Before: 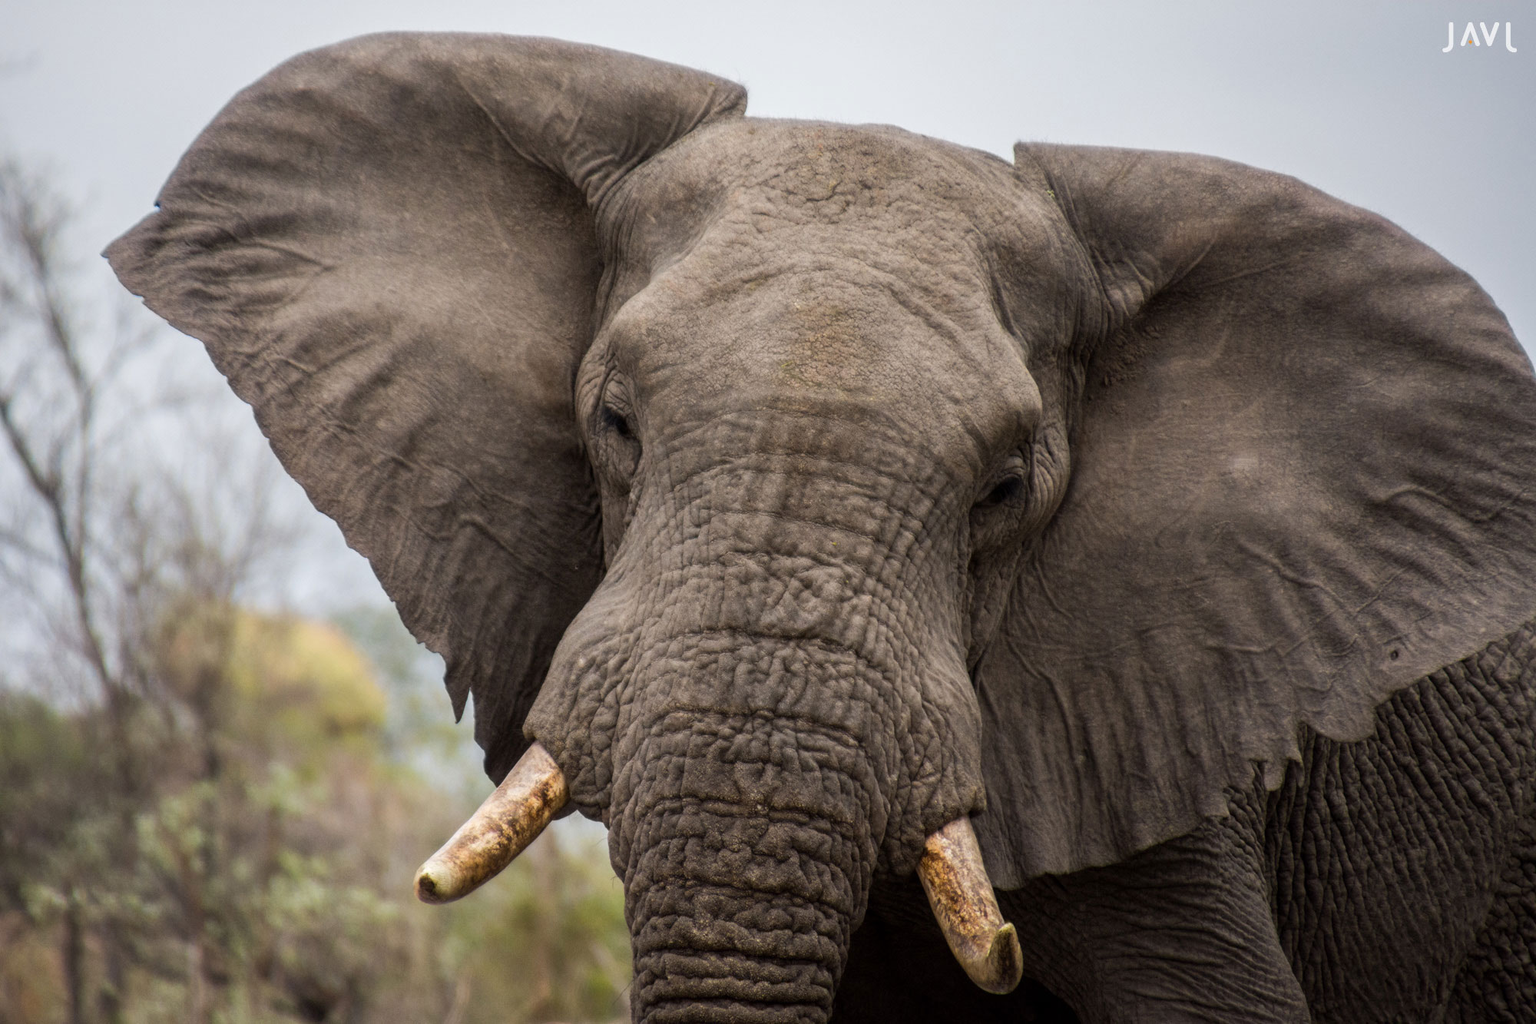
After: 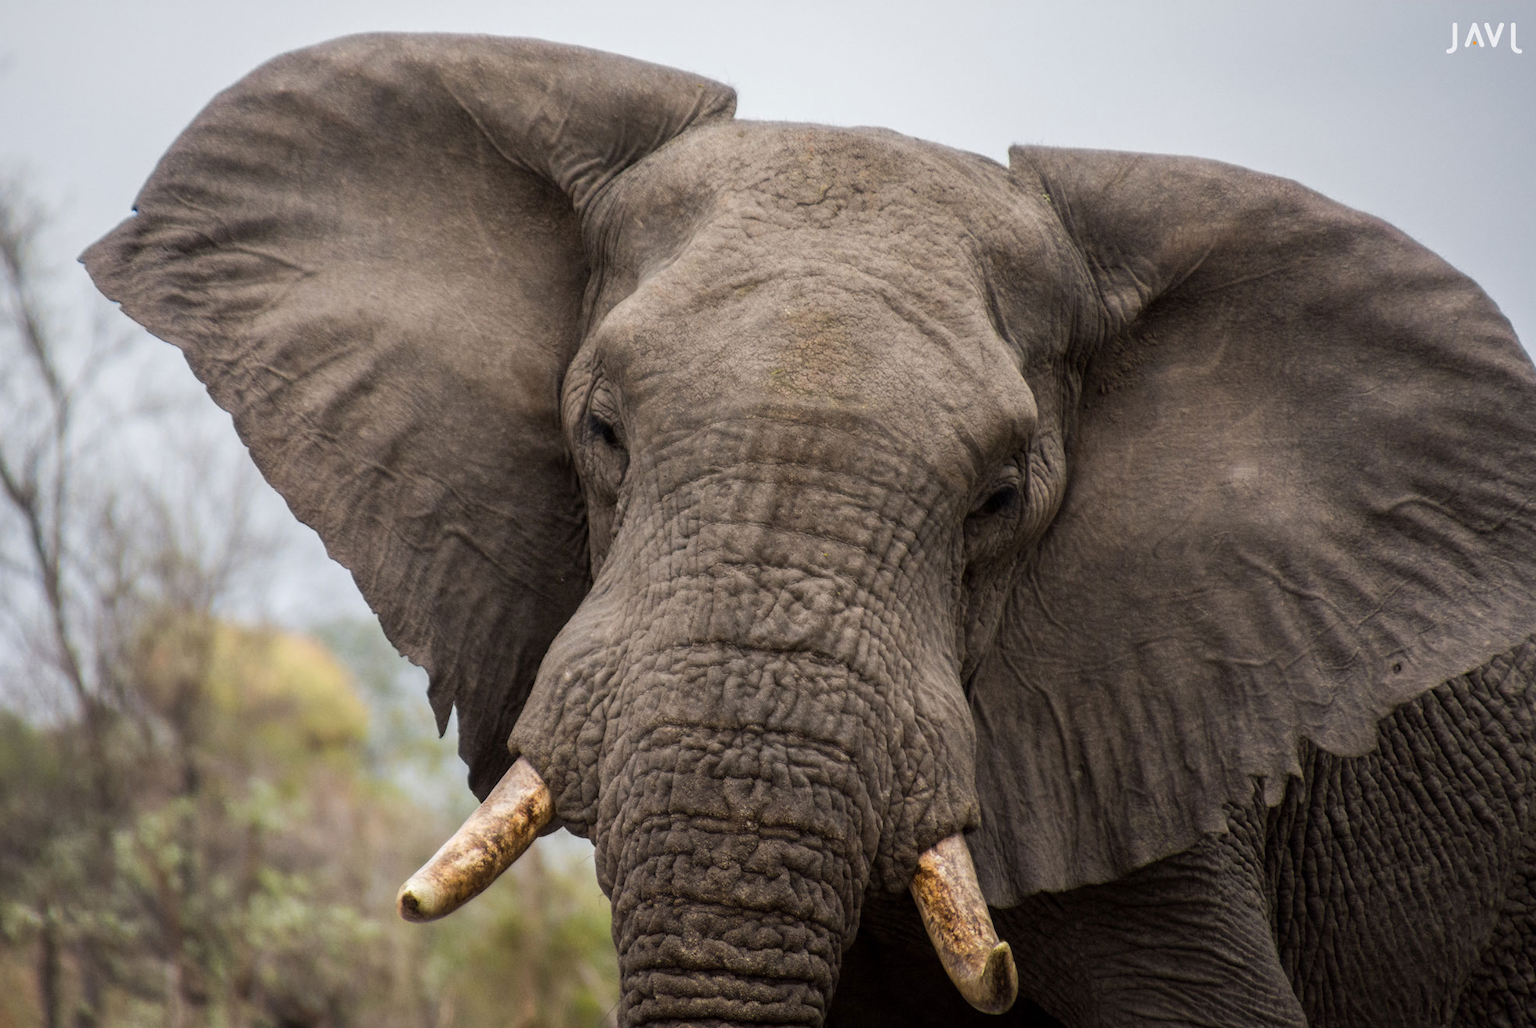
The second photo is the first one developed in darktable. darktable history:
crop: left 1.689%, right 0.281%, bottom 1.457%
